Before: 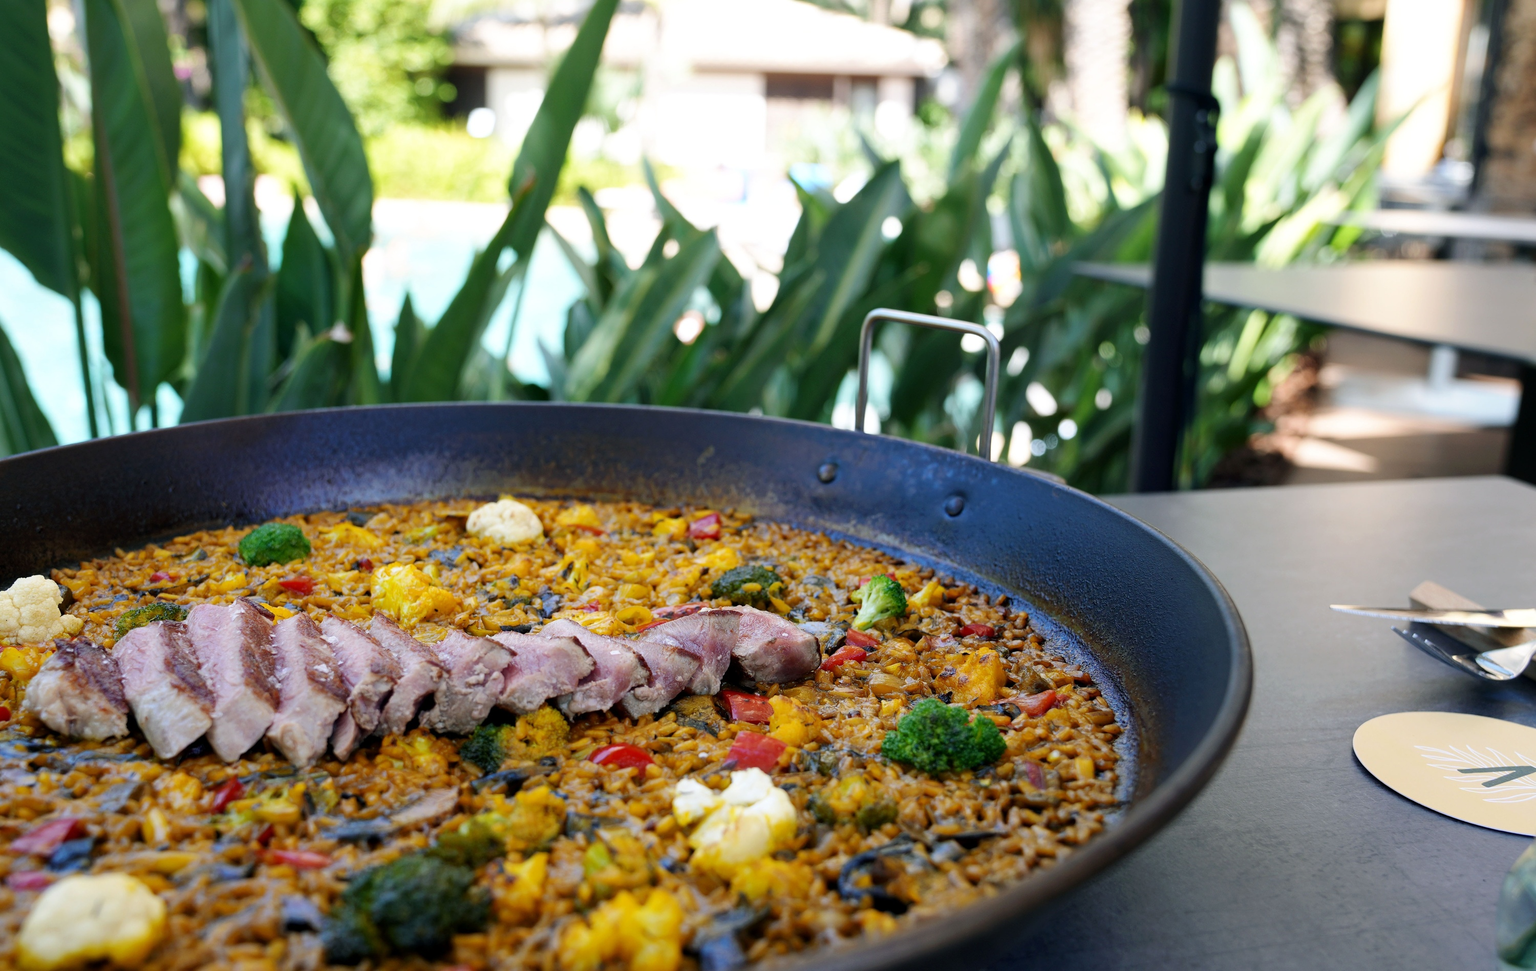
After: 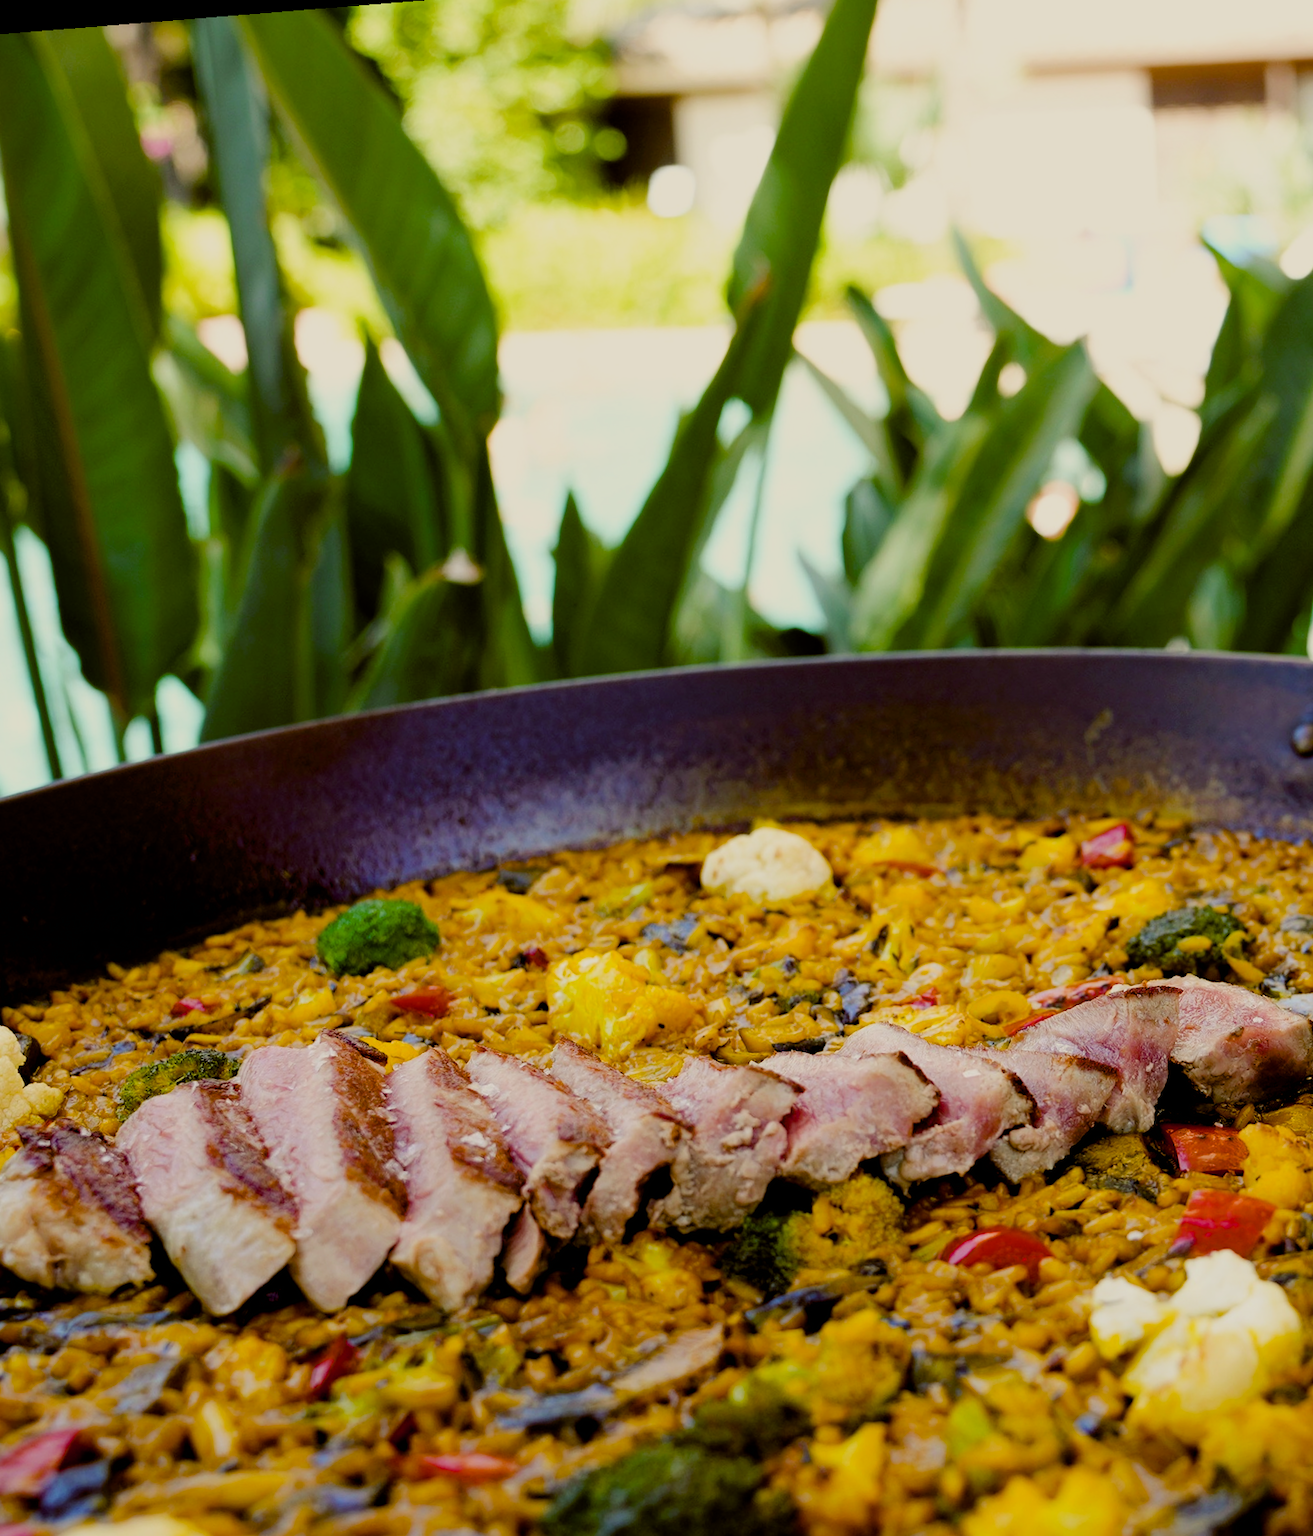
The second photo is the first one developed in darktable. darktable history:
color balance rgb: shadows lift › chroma 1%, shadows lift › hue 240.84°, highlights gain › chroma 2%, highlights gain › hue 73.2°, global offset › luminance -0.5%, perceptual saturation grading › global saturation 20%, perceptual saturation grading › highlights -25%, perceptual saturation grading › shadows 50%, global vibrance 15%
crop: left 0.587%, right 45.588%, bottom 0.086%
filmic rgb: black relative exposure -7.65 EV, hardness 4.02, contrast 1.1, highlights saturation mix -30%
rotate and perspective: rotation -4.57°, crop left 0.054, crop right 0.944, crop top 0.087, crop bottom 0.914
color balance: lift [1.001, 1.007, 1, 0.993], gamma [1.023, 1.026, 1.01, 0.974], gain [0.964, 1.059, 1.073, 0.927]
